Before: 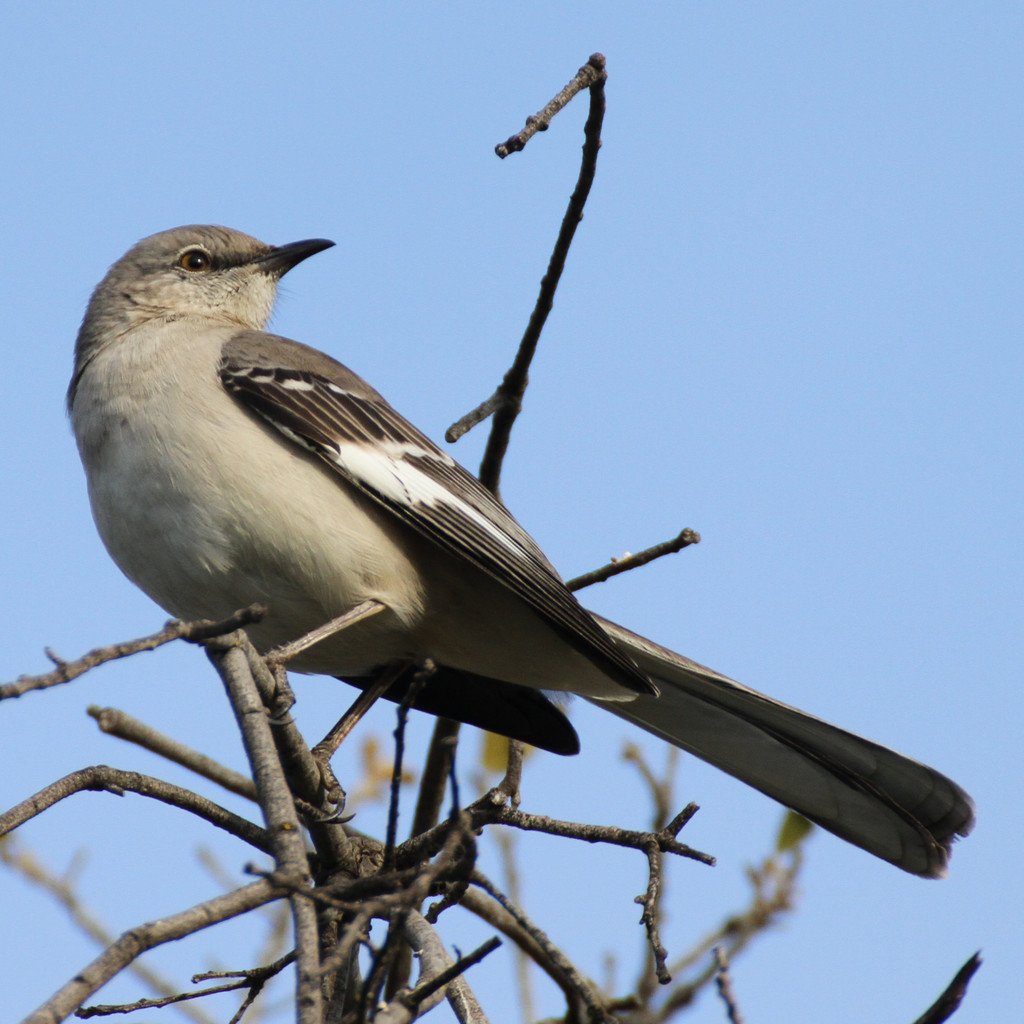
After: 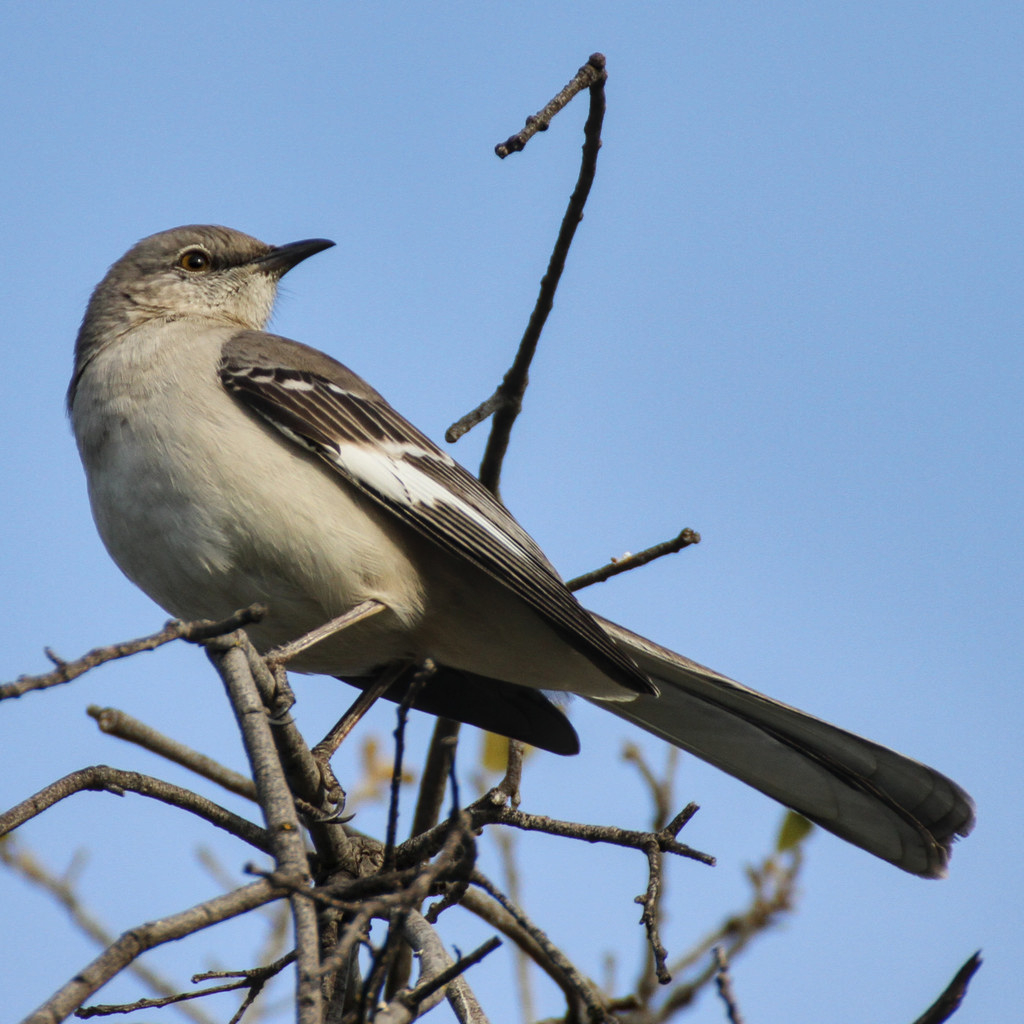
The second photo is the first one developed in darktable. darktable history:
shadows and highlights: soften with gaussian
local contrast: detail 117%
